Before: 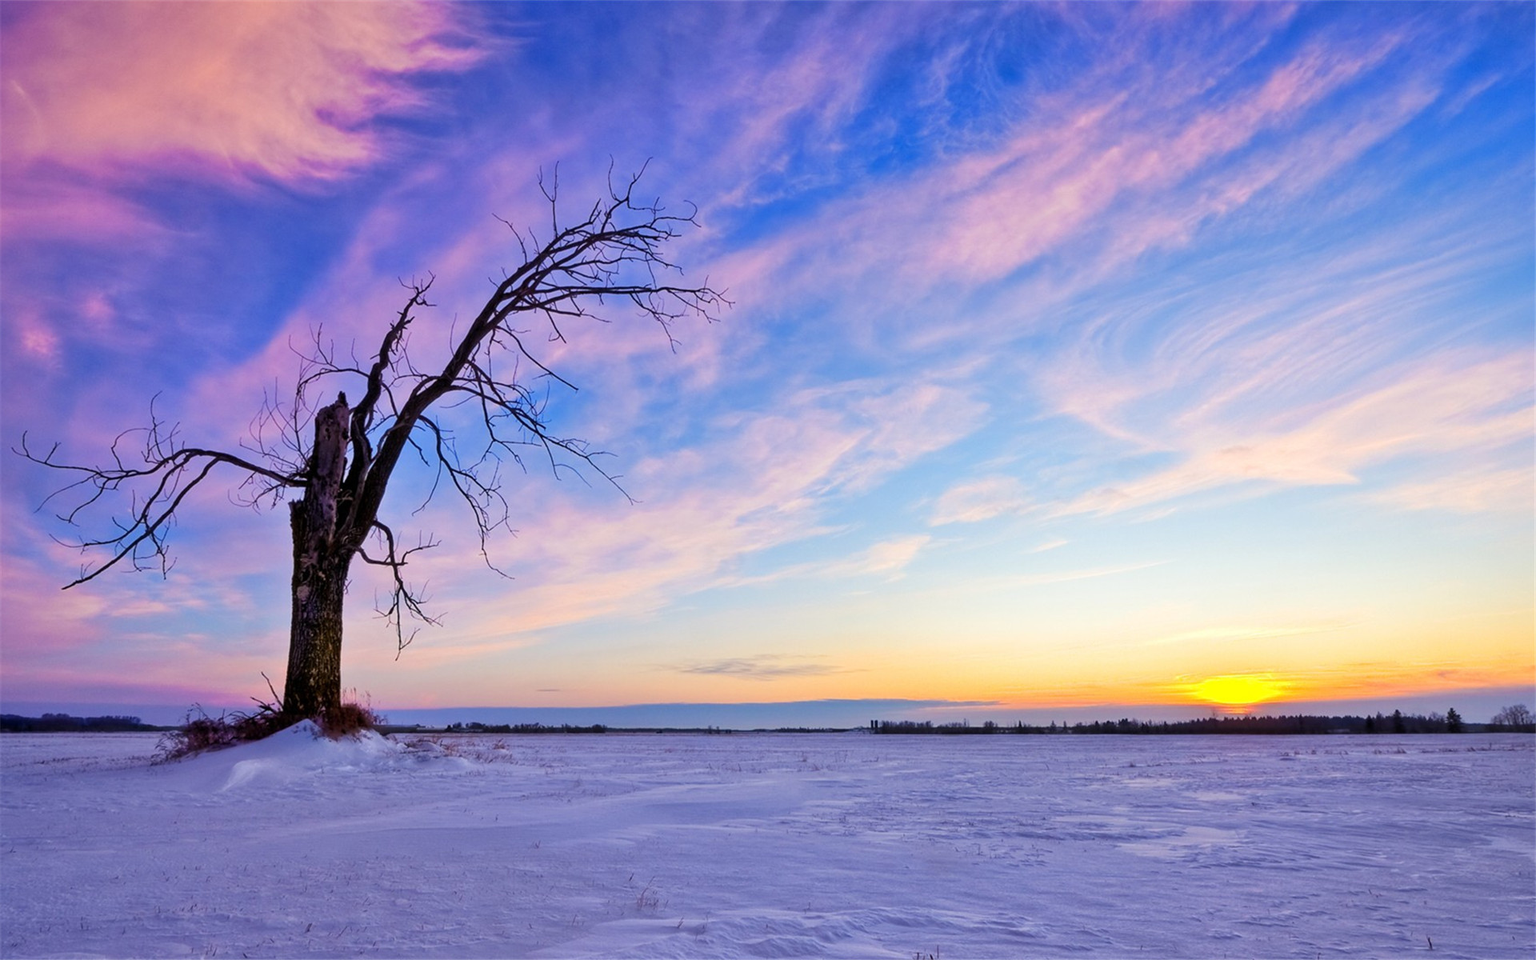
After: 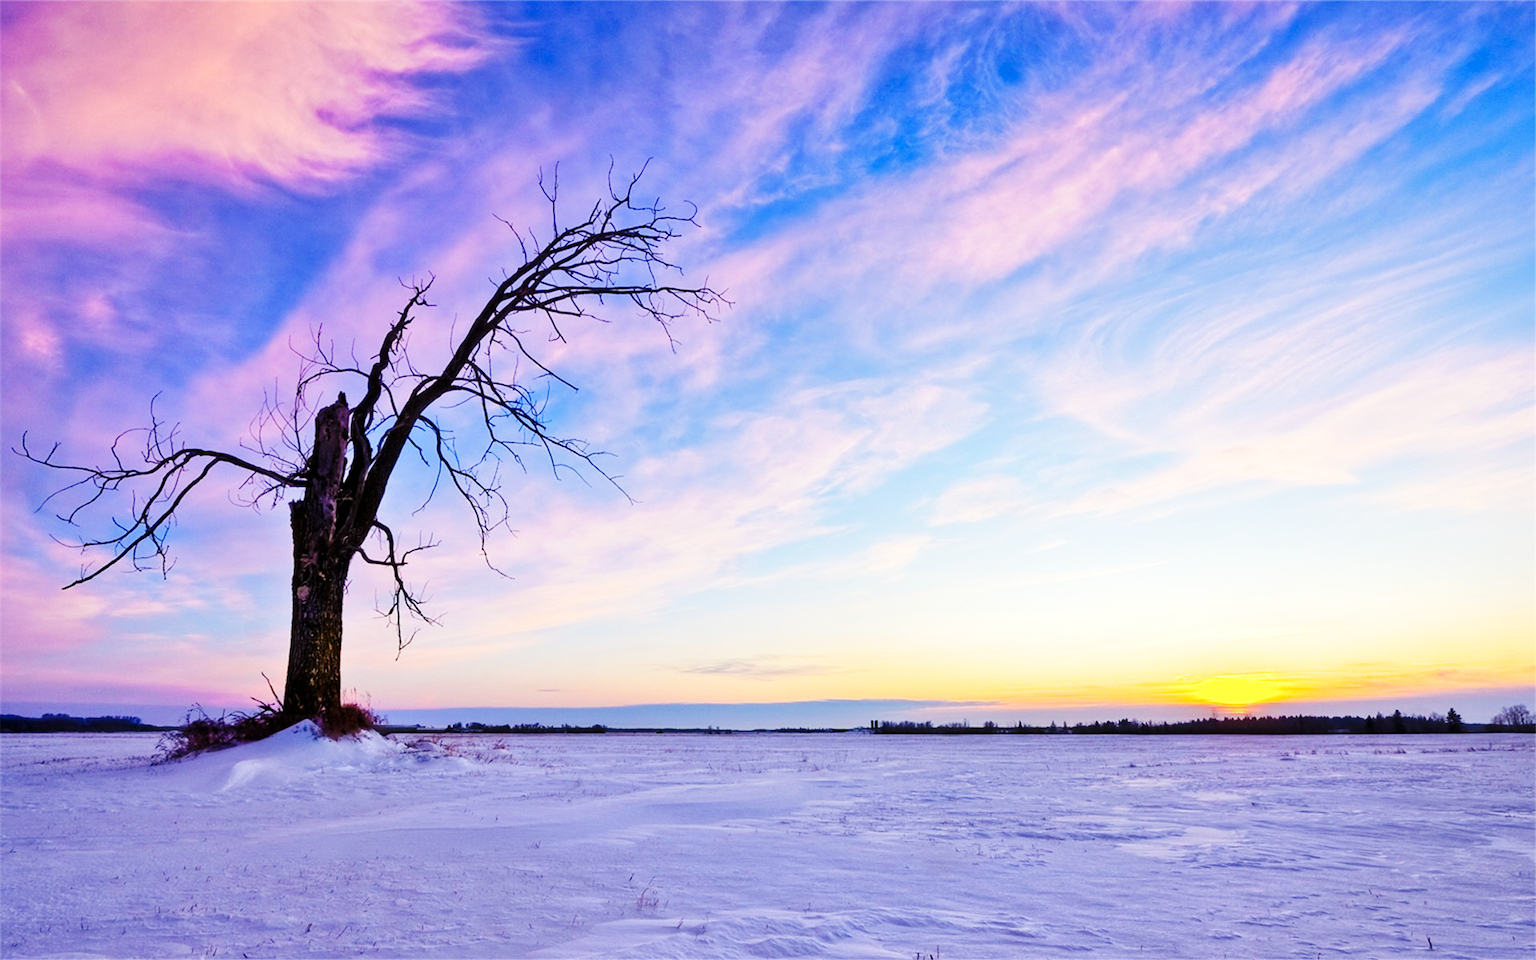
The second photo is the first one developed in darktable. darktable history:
base curve: curves: ch0 [(0, 0) (0.036, 0.025) (0.121, 0.166) (0.206, 0.329) (0.605, 0.79) (1, 1)], preserve colors none
exposure: exposure 0.127 EV, compensate highlight preservation false
